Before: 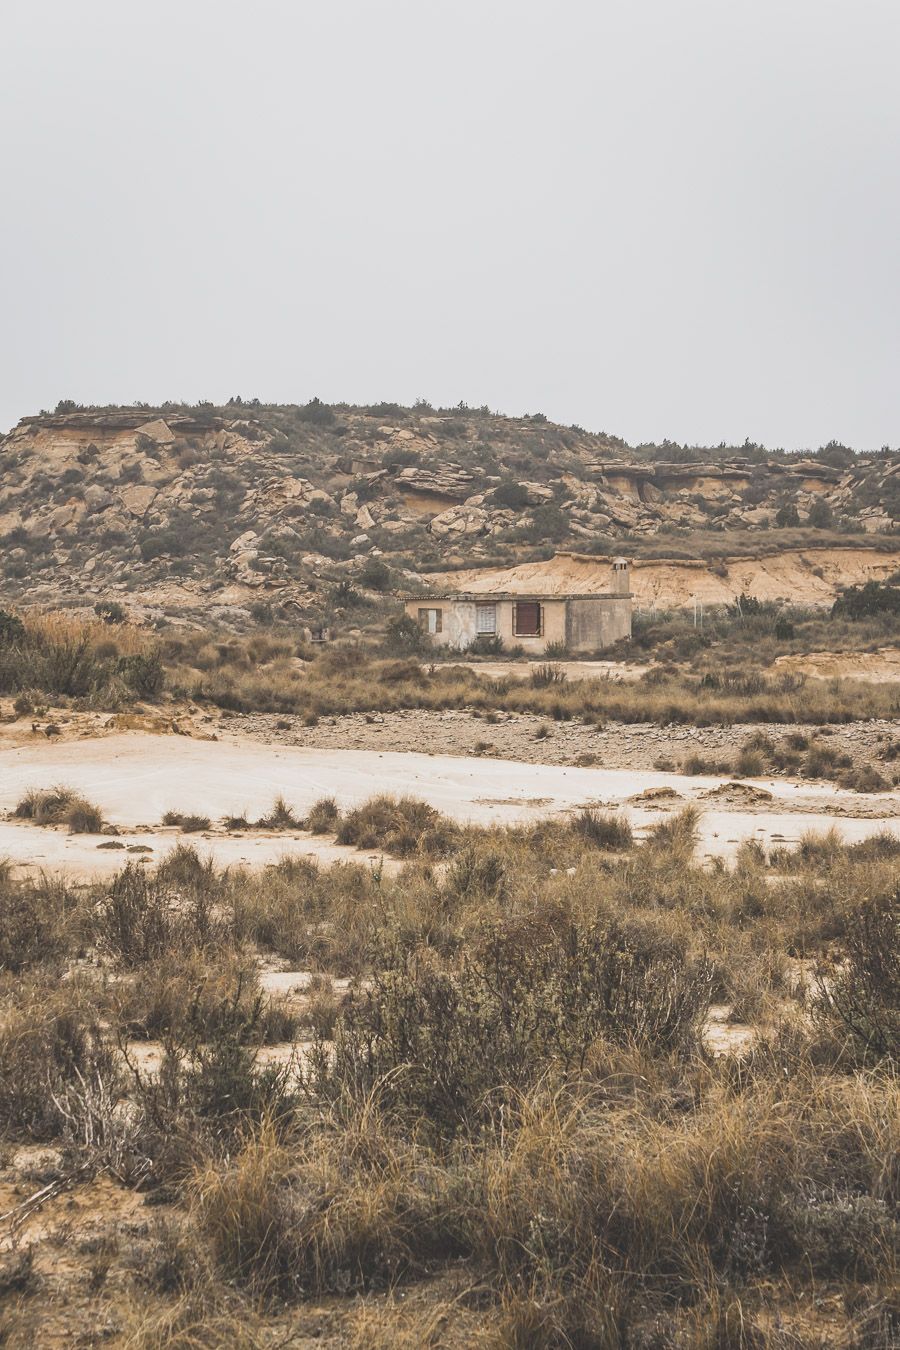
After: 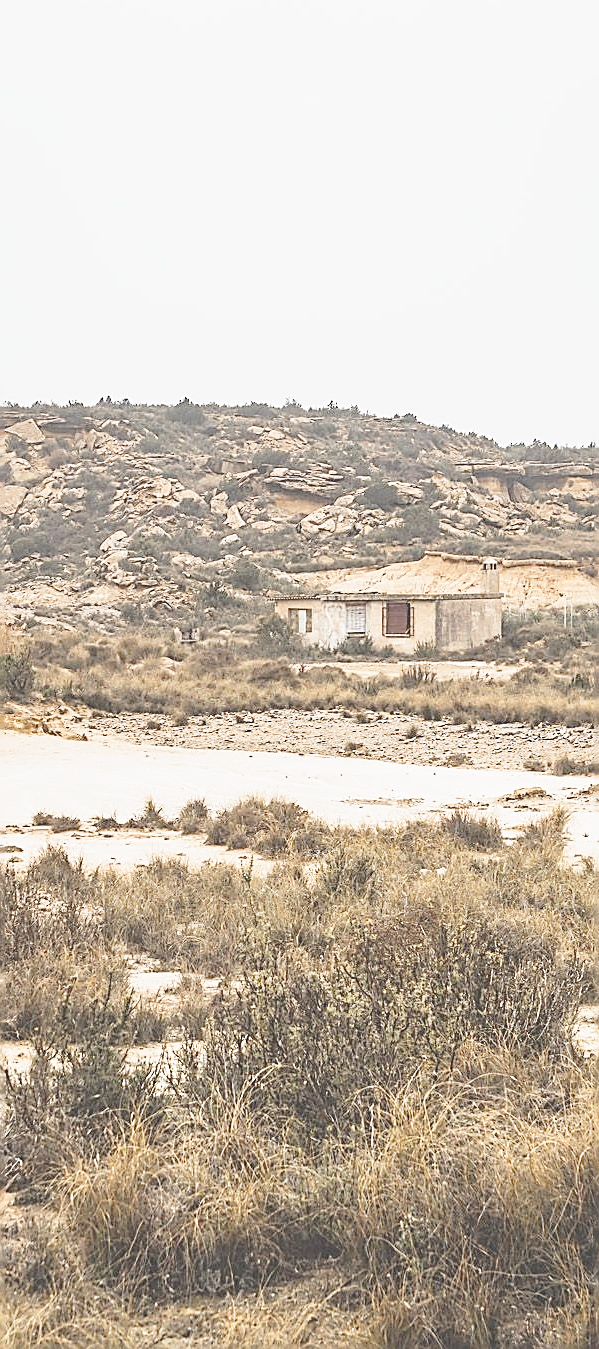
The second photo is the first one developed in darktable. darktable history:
crop and rotate: left 14.47%, right 18.87%
base curve: curves: ch0 [(0, 0) (0.032, 0.037) (0.105, 0.228) (0.435, 0.76) (0.856, 0.983) (1, 1)], preserve colors none
sharpen: amount 1.004
exposure: black level correction -0.023, exposure -0.033 EV, compensate highlight preservation false
